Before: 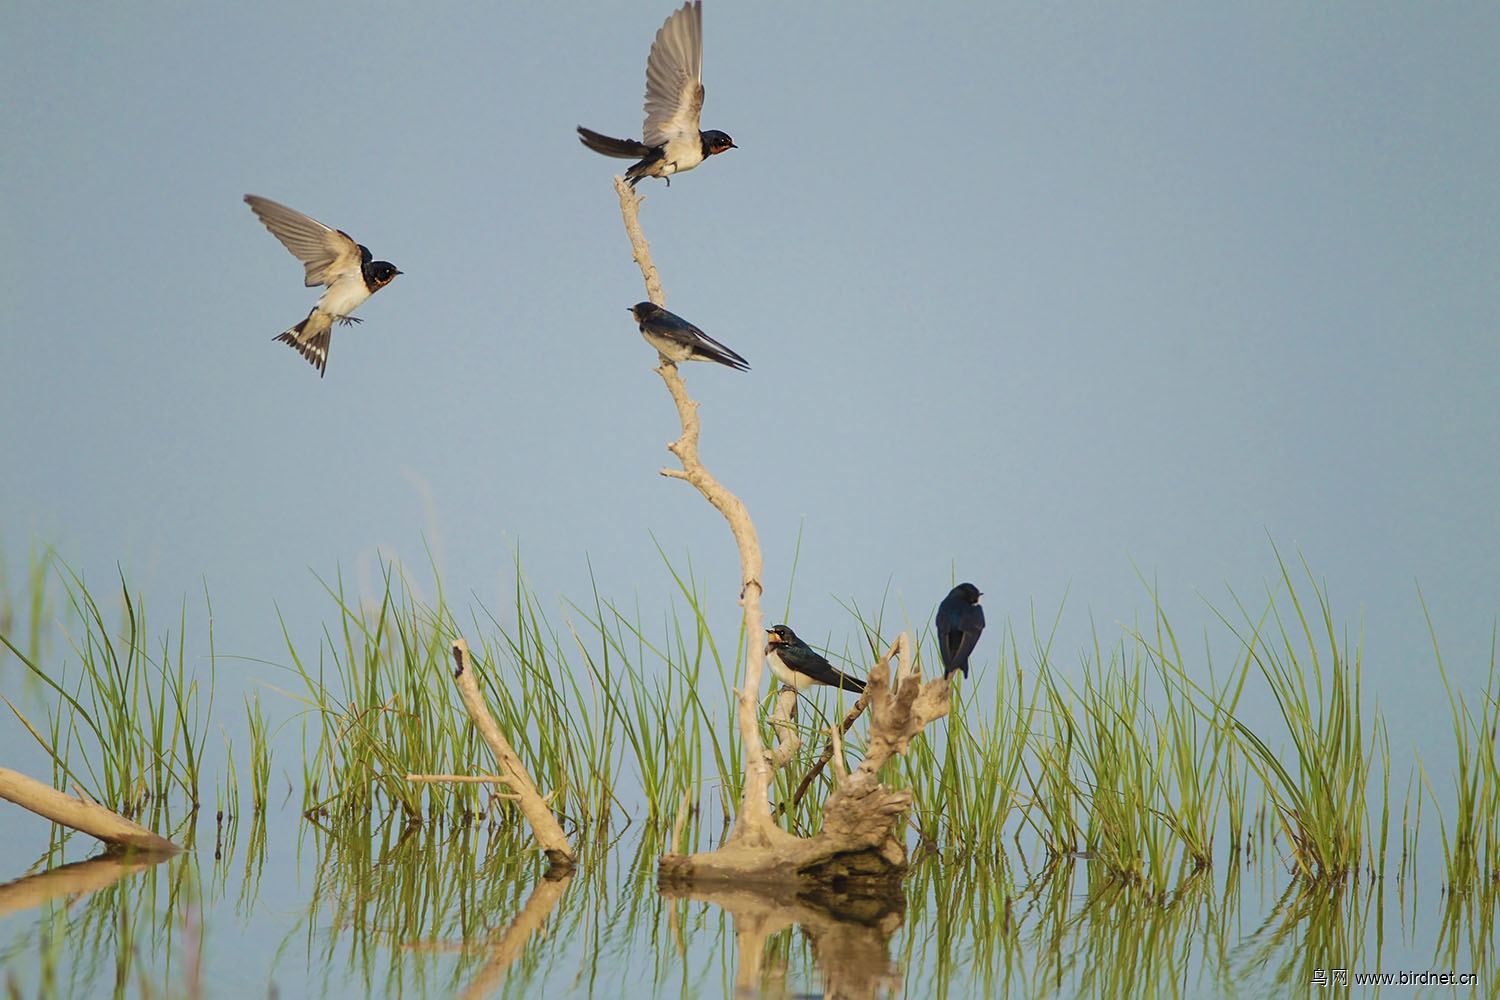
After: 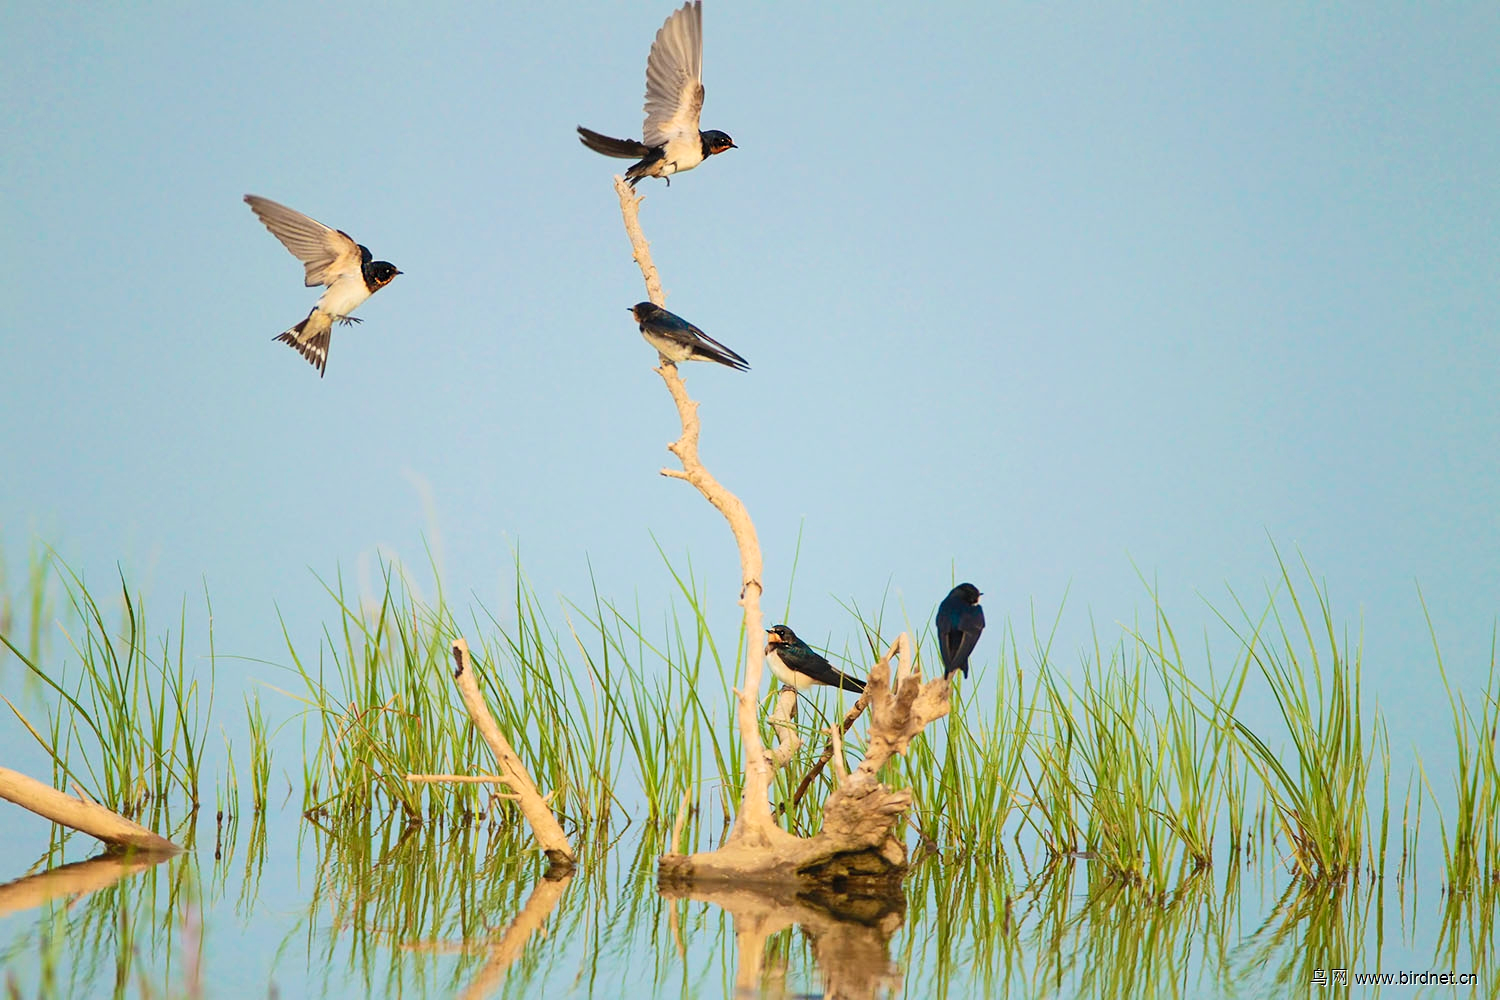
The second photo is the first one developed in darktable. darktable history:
contrast brightness saturation: contrast 0.198, brightness 0.152, saturation 0.139
